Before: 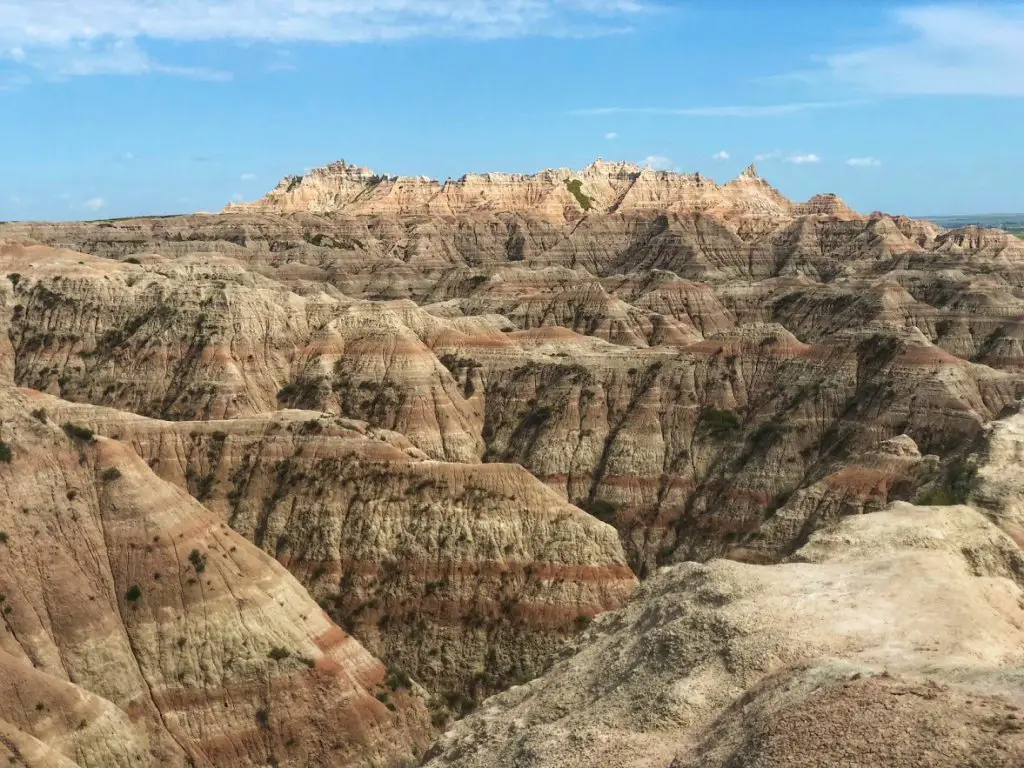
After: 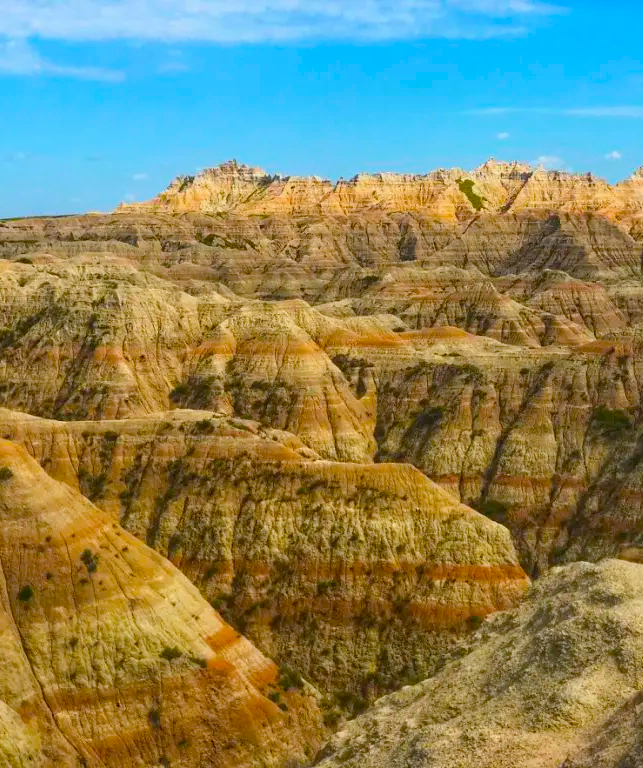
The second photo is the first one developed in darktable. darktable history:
crop: left 10.644%, right 26.528%
color balance: input saturation 134.34%, contrast -10.04%, contrast fulcrum 19.67%, output saturation 133.51%
